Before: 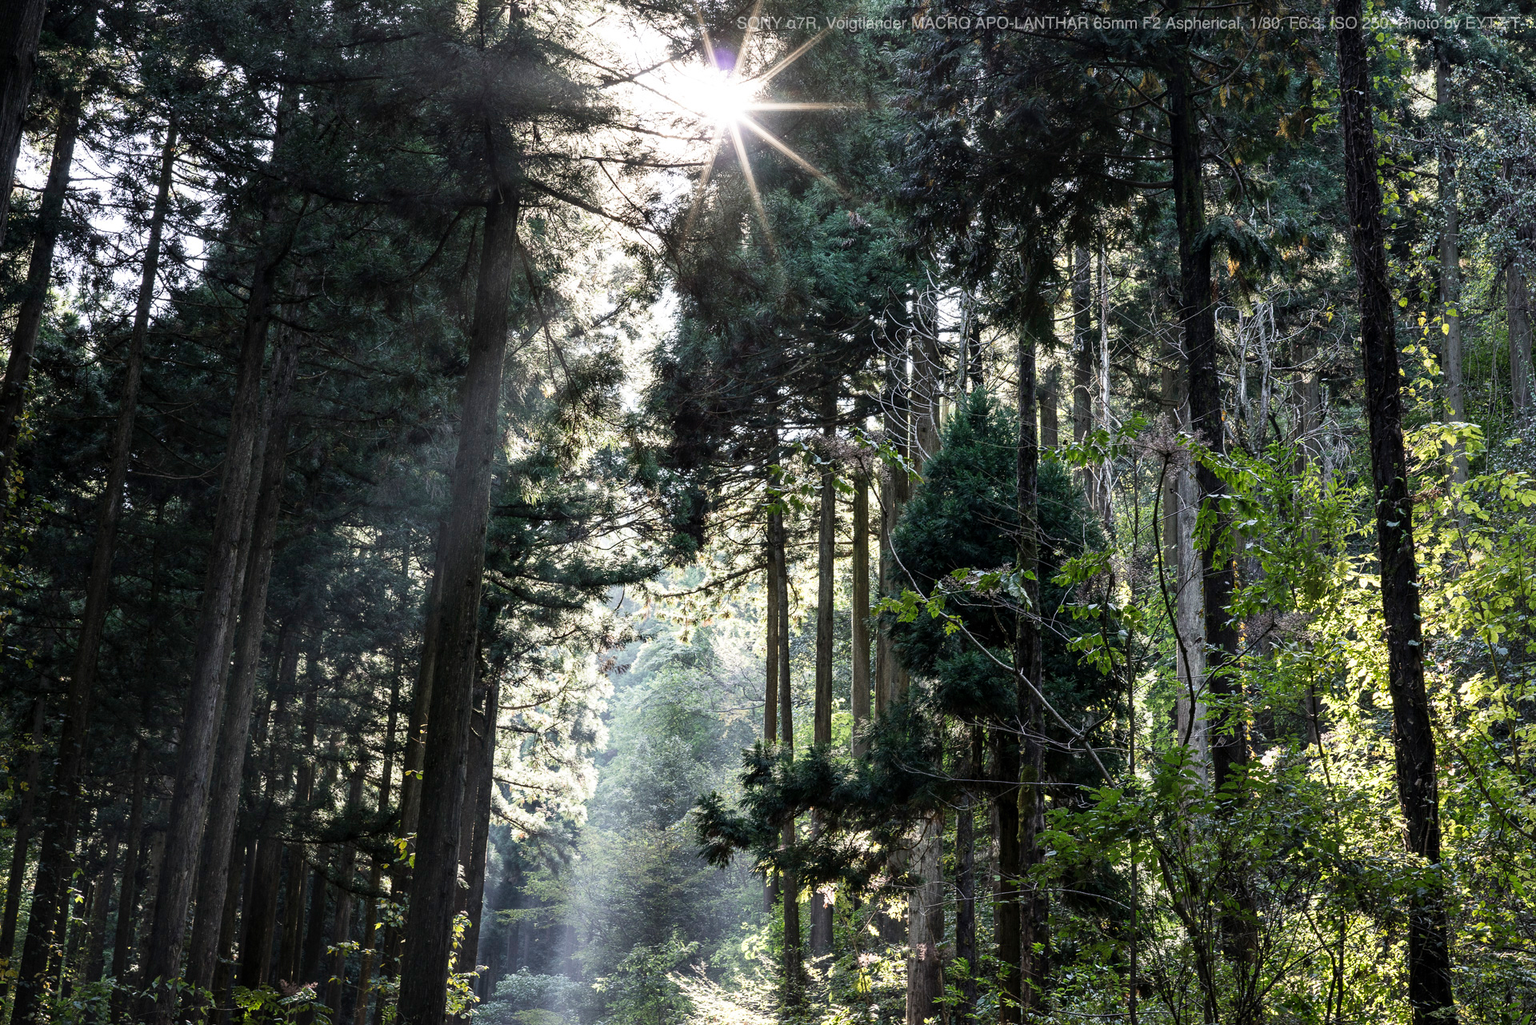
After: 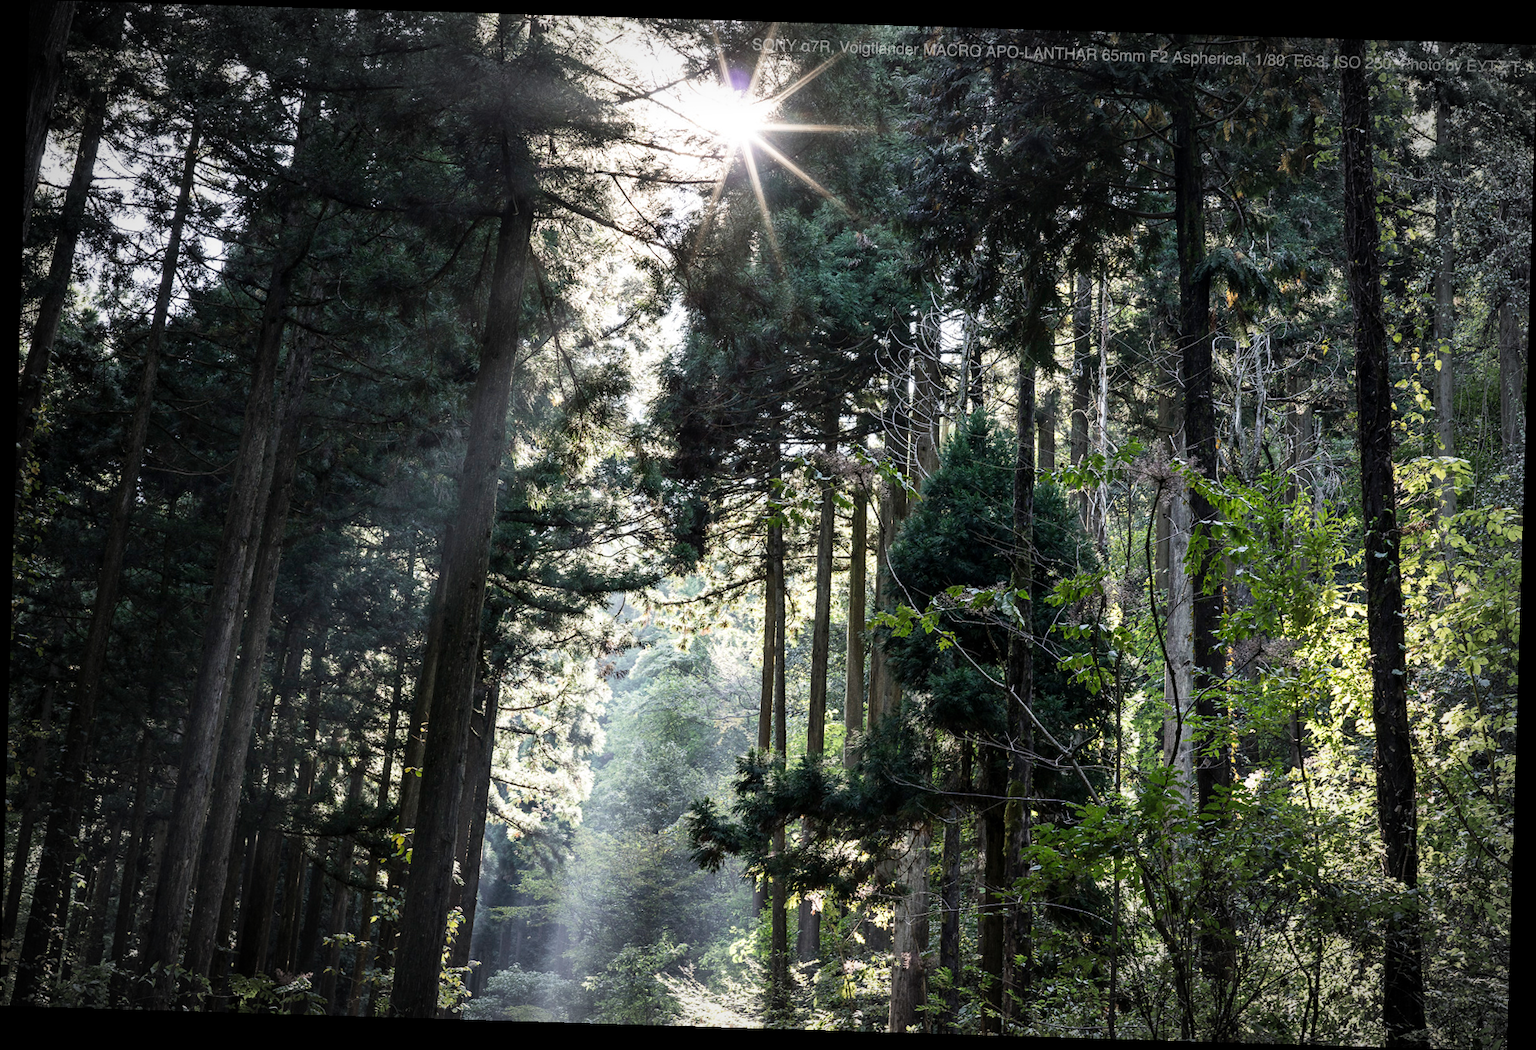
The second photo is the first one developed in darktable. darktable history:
vignetting: fall-off start 79.43%, saturation -0.649, width/height ratio 1.327, unbound false
rotate and perspective: rotation 1.72°, automatic cropping off
